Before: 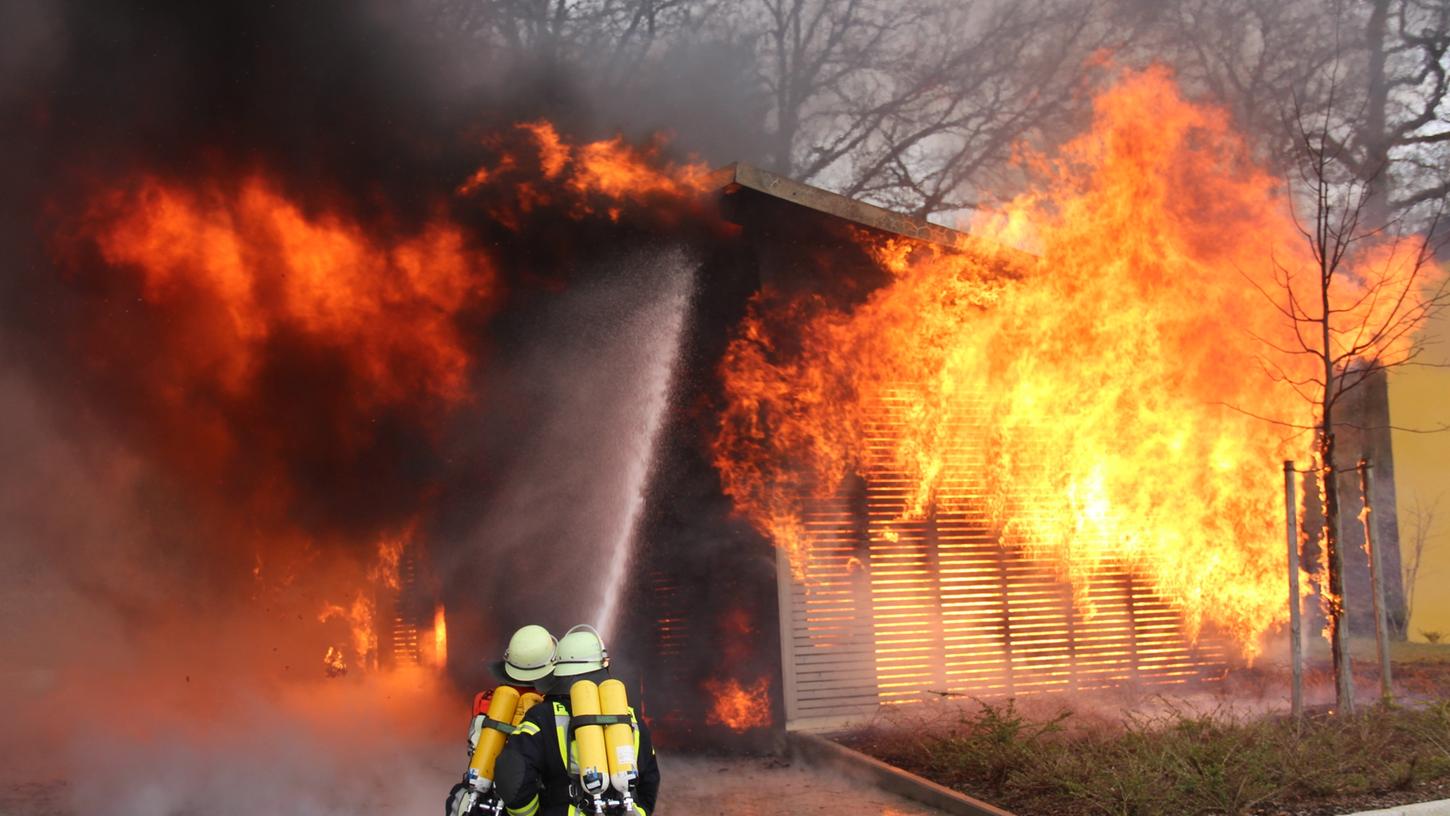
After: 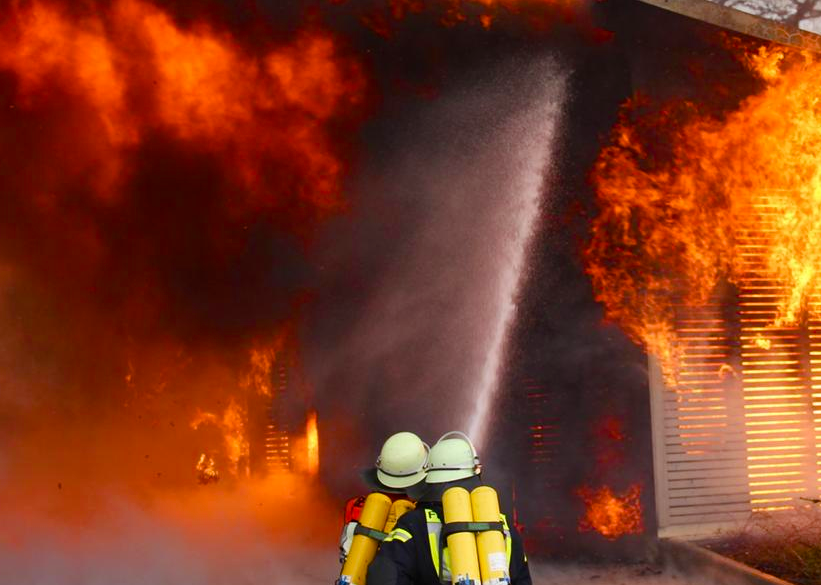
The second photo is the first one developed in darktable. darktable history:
crop: left 8.88%, top 23.742%, right 34.441%, bottom 4.478%
color balance rgb: shadows lift › luminance -20.25%, perceptual saturation grading › global saturation 34.937%, perceptual saturation grading › highlights -29.96%, perceptual saturation grading › shadows 34.634%
